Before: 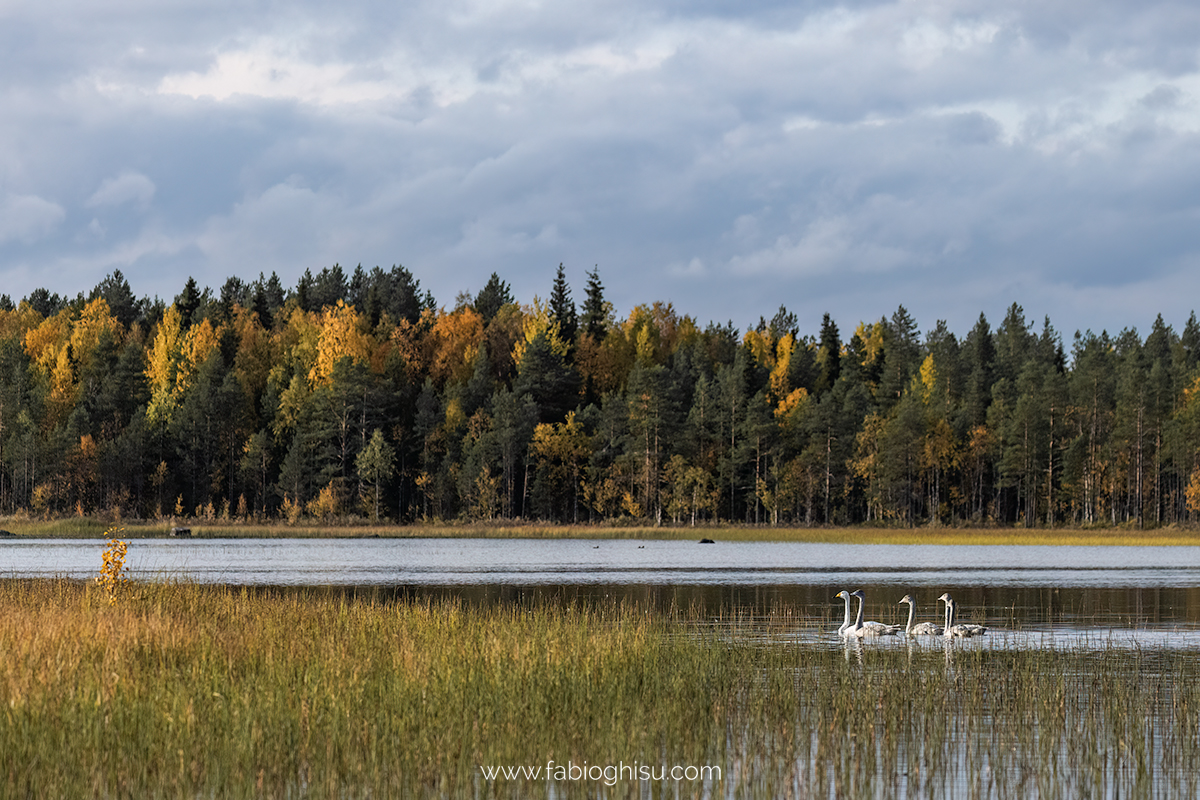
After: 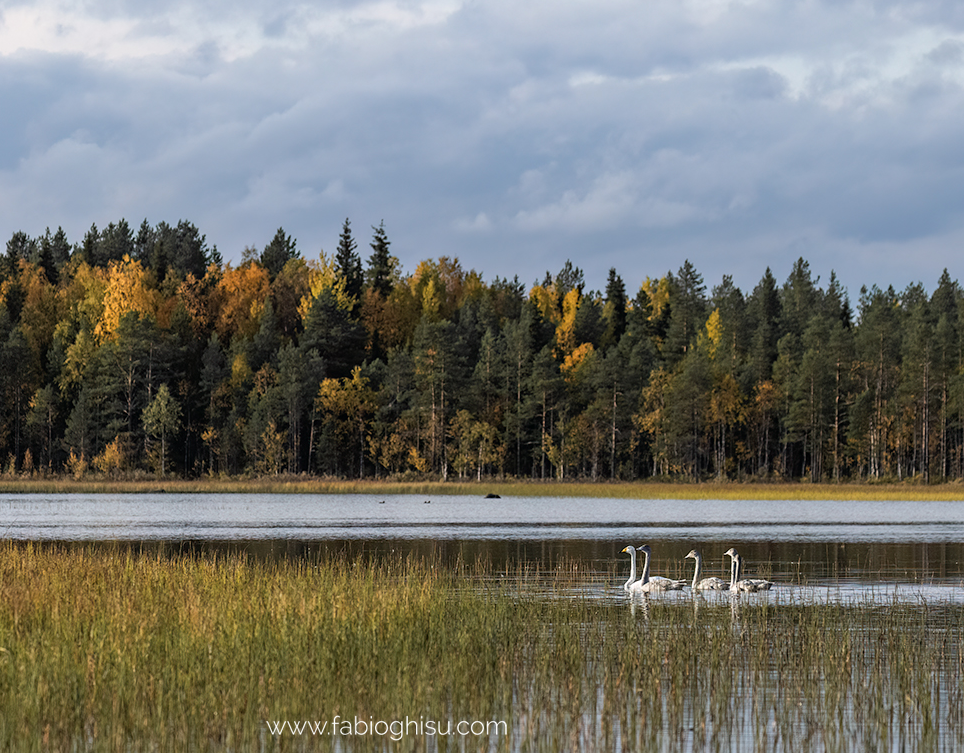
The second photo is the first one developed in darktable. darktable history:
crop and rotate: left 17.896%, top 5.859%, right 1.756%
color zones: curves: ch0 [(0.068, 0.464) (0.25, 0.5) (0.48, 0.508) (0.75, 0.536) (0.886, 0.476) (0.967, 0.456)]; ch1 [(0.066, 0.456) (0.25, 0.5) (0.616, 0.508) (0.746, 0.56) (0.934, 0.444)], mix -91.52%
